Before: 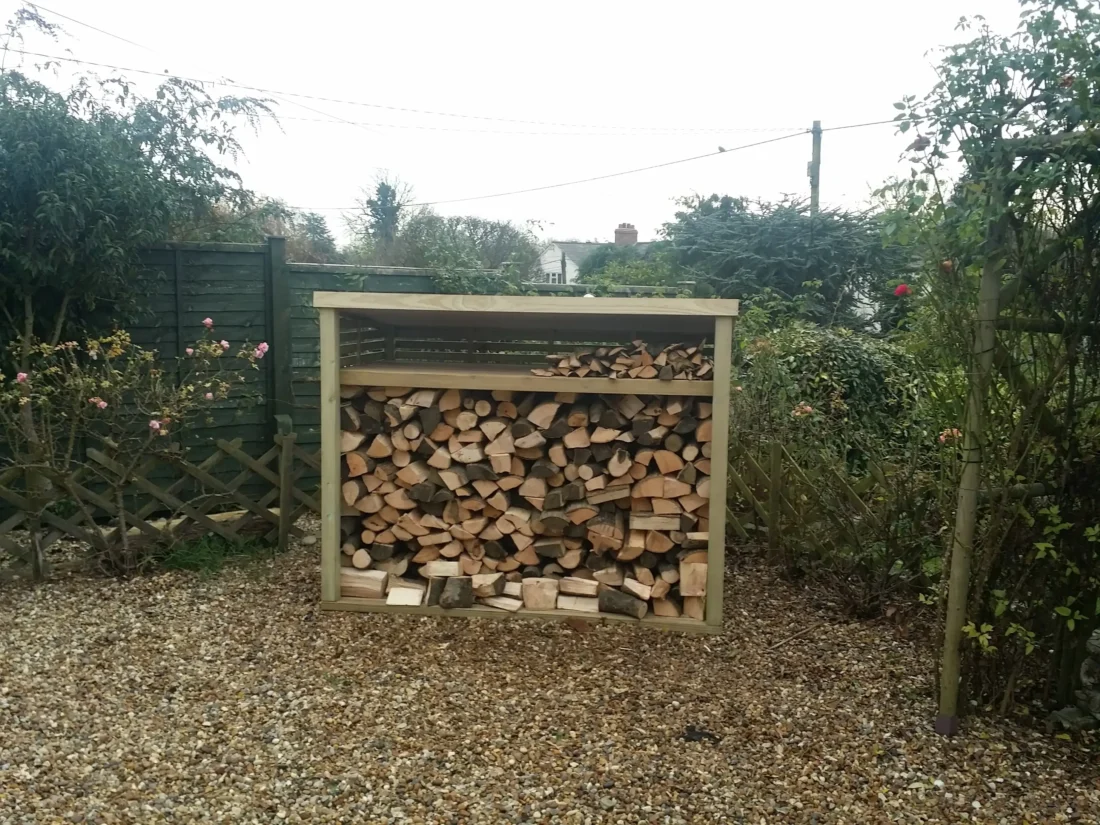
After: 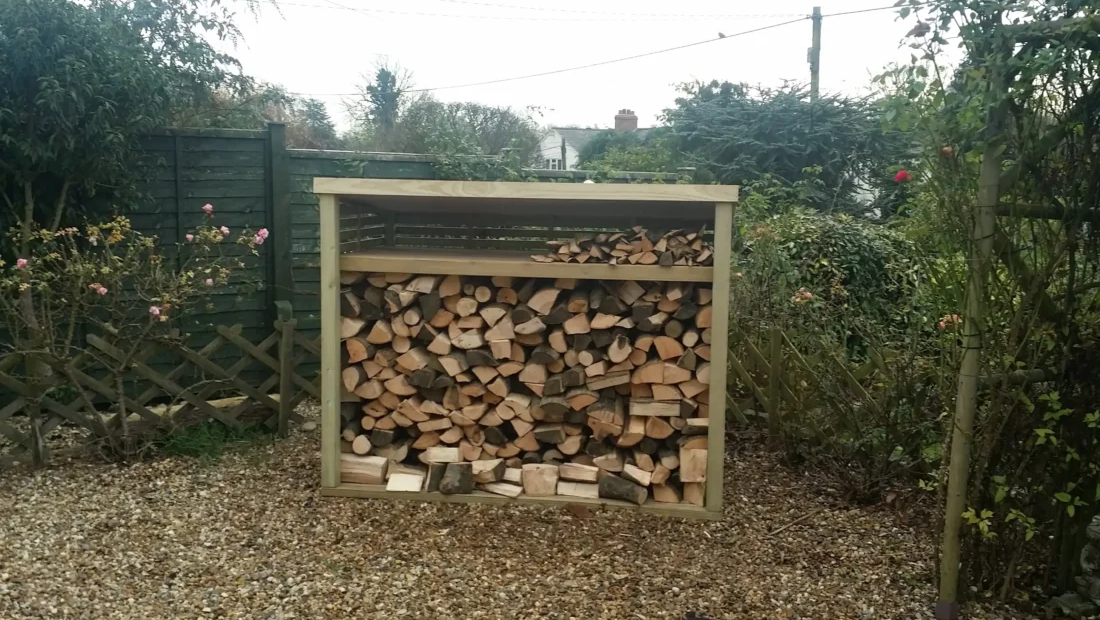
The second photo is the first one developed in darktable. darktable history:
tone equalizer: on, module defaults
crop: top 13.86%, bottom 10.942%
